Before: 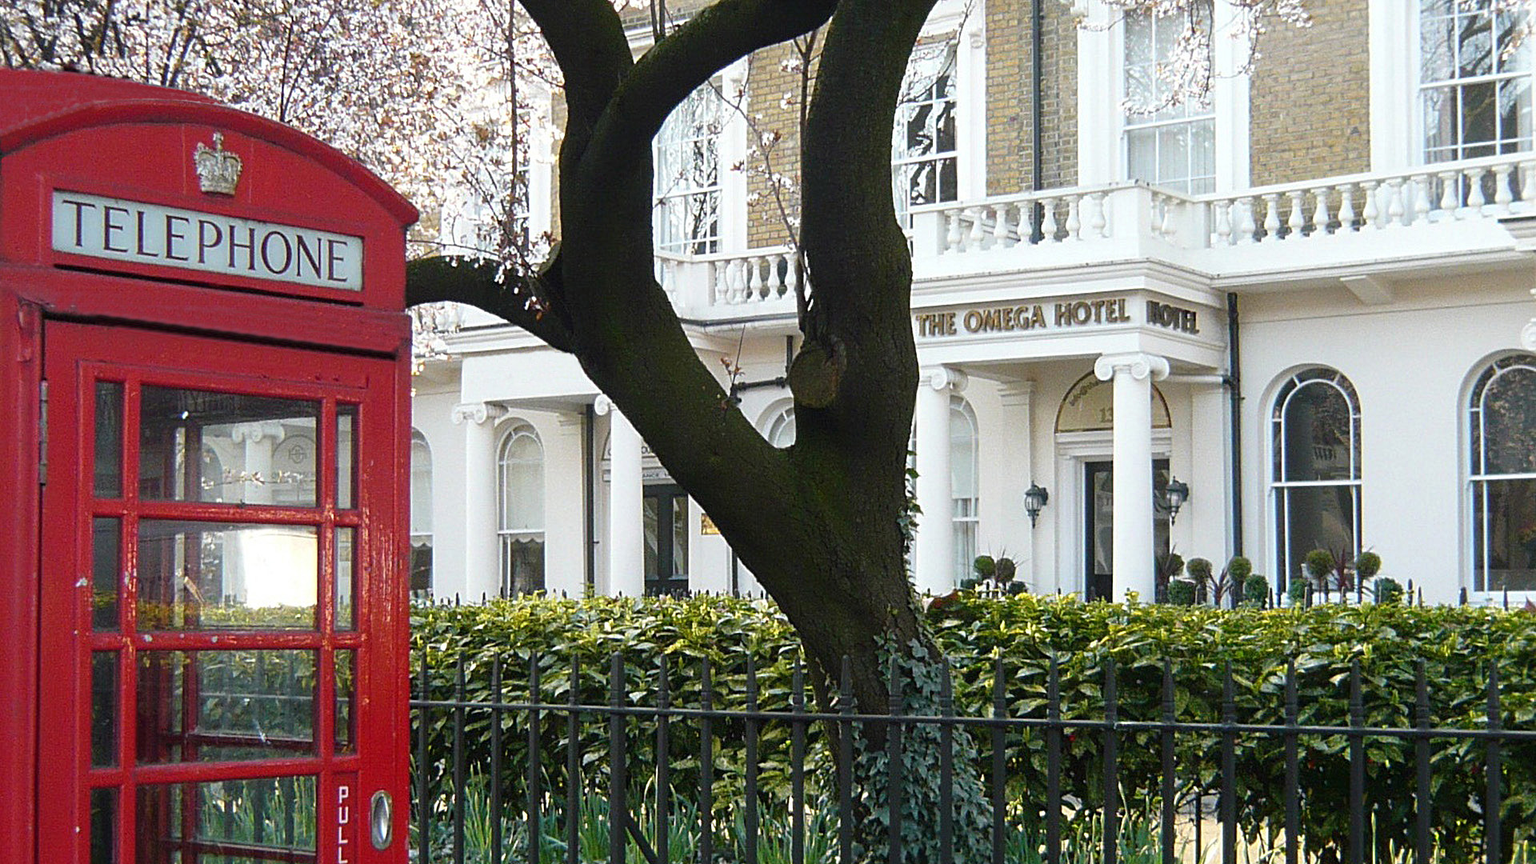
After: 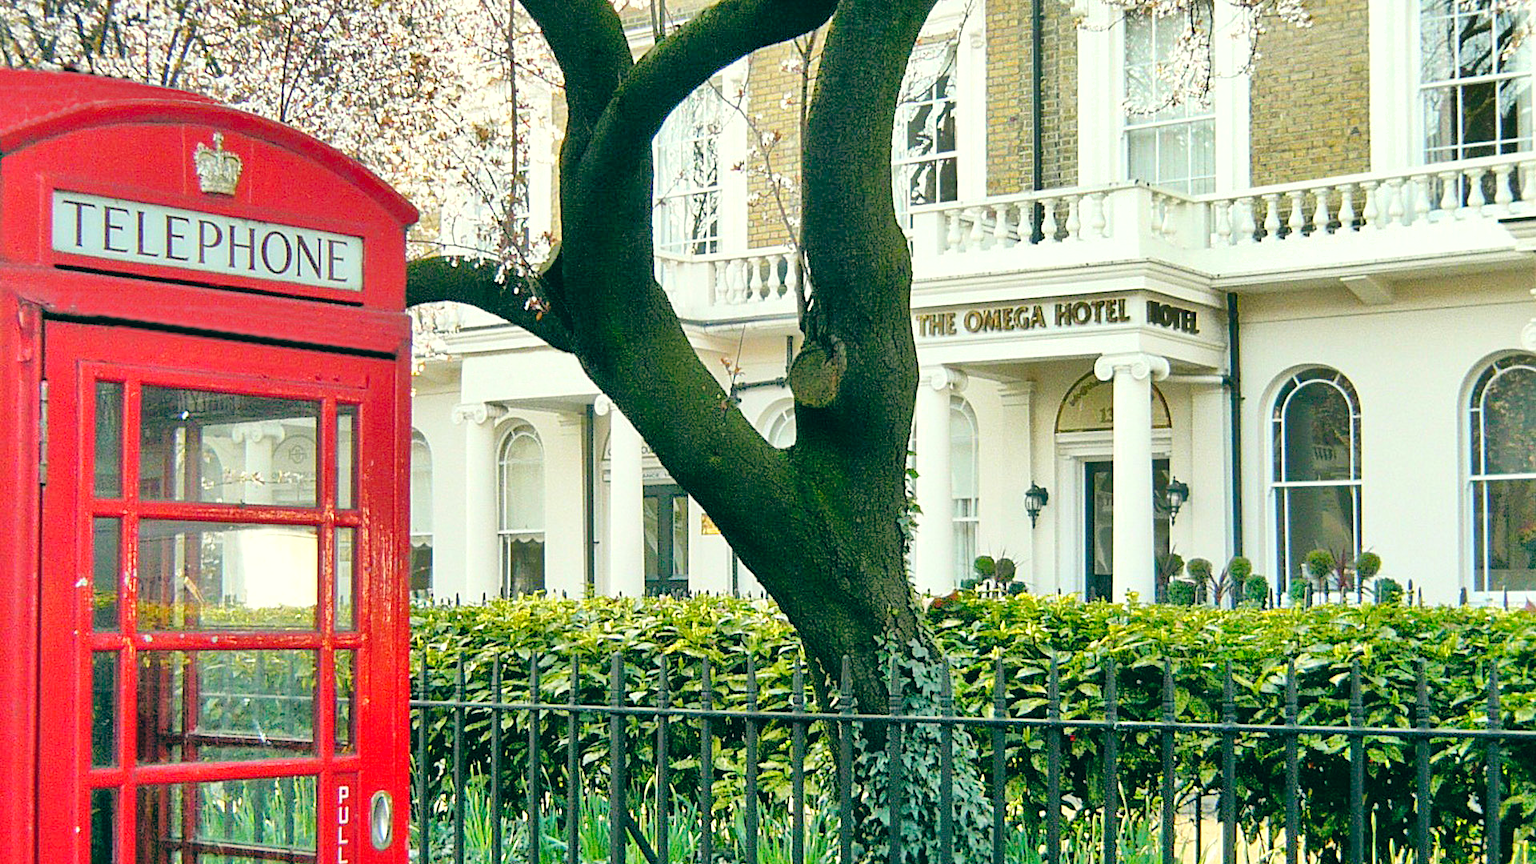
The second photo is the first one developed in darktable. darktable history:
shadows and highlights: shadows 43.71, white point adjustment -1.46, soften with gaussian
exposure: black level correction 0.005, exposure 0.417 EV, compensate highlight preservation false
tone equalizer: -7 EV 0.15 EV, -6 EV 0.6 EV, -5 EV 1.15 EV, -4 EV 1.33 EV, -3 EV 1.15 EV, -2 EV 0.6 EV, -1 EV 0.15 EV, mask exposure compensation -0.5 EV
tone curve: curves: ch0 [(0, 0) (0.004, 0.001) (0.133, 0.151) (0.325, 0.399) (0.475, 0.579) (0.832, 0.902) (1, 1)], color space Lab, linked channels, preserve colors none
color balance: lift [1.005, 0.99, 1.007, 1.01], gamma [1, 1.034, 1.032, 0.966], gain [0.873, 1.055, 1.067, 0.933]
